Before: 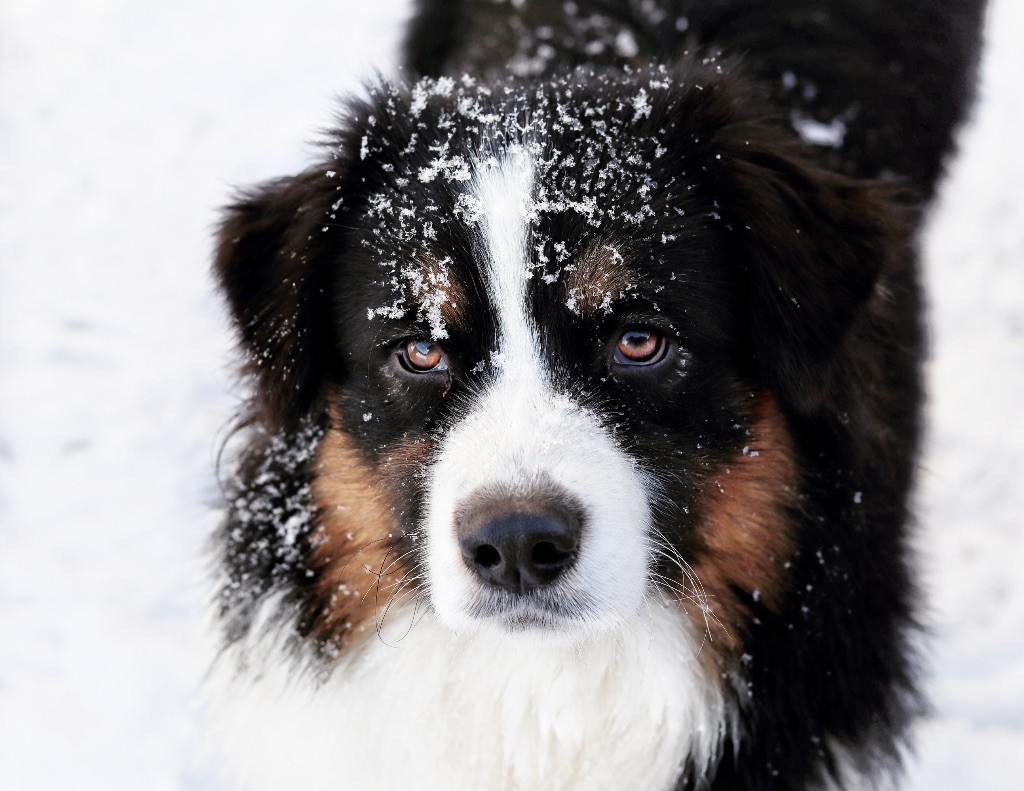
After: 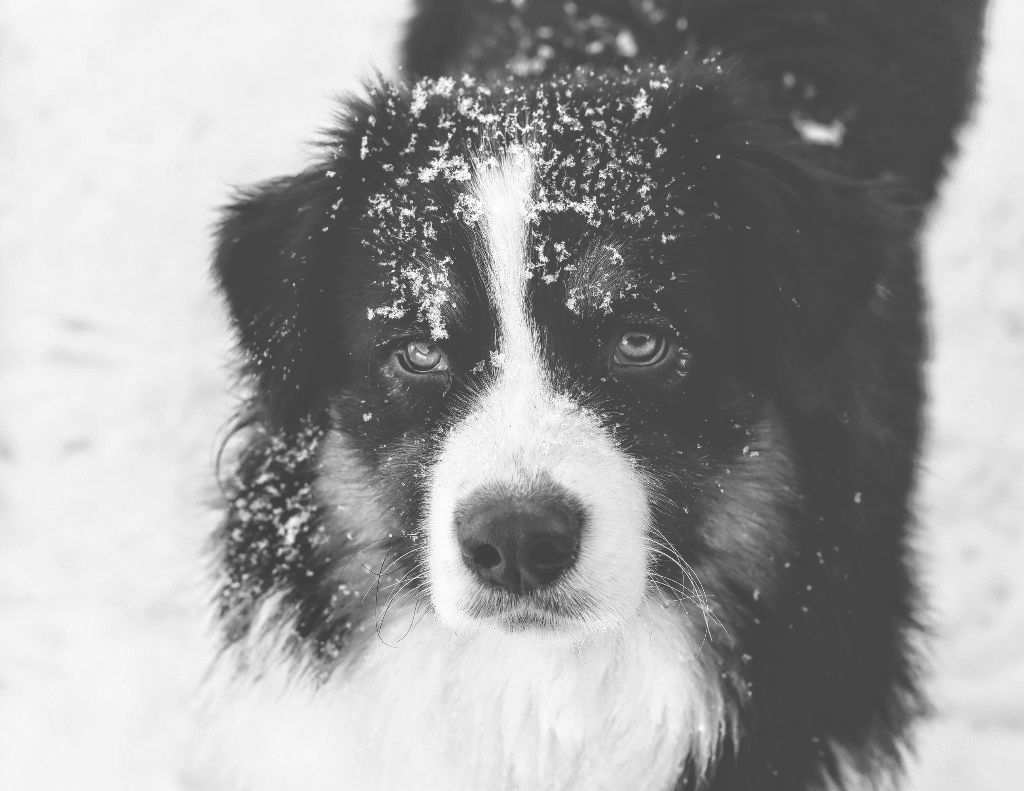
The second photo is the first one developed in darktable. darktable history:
local contrast: on, module defaults
monochrome: on, module defaults
exposure: black level correction -0.062, exposure -0.05 EV, compensate highlight preservation false
